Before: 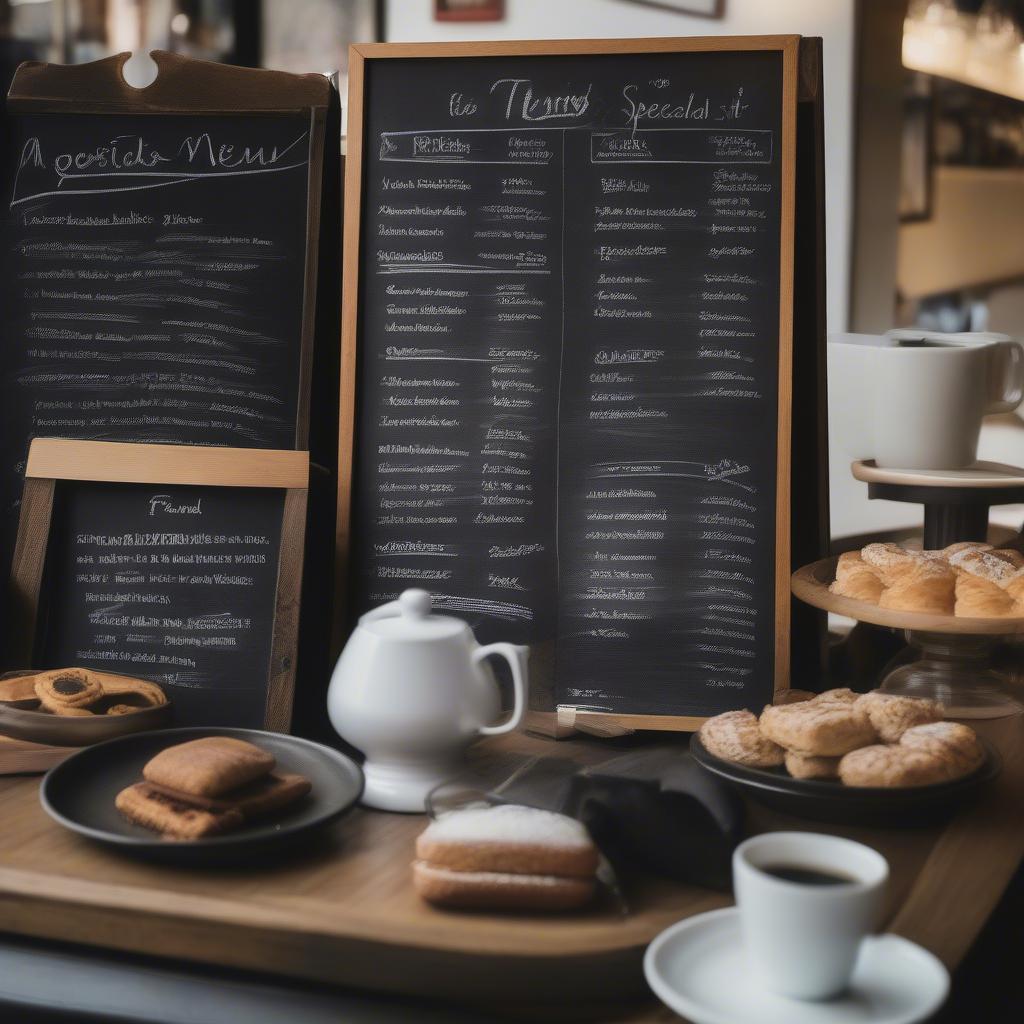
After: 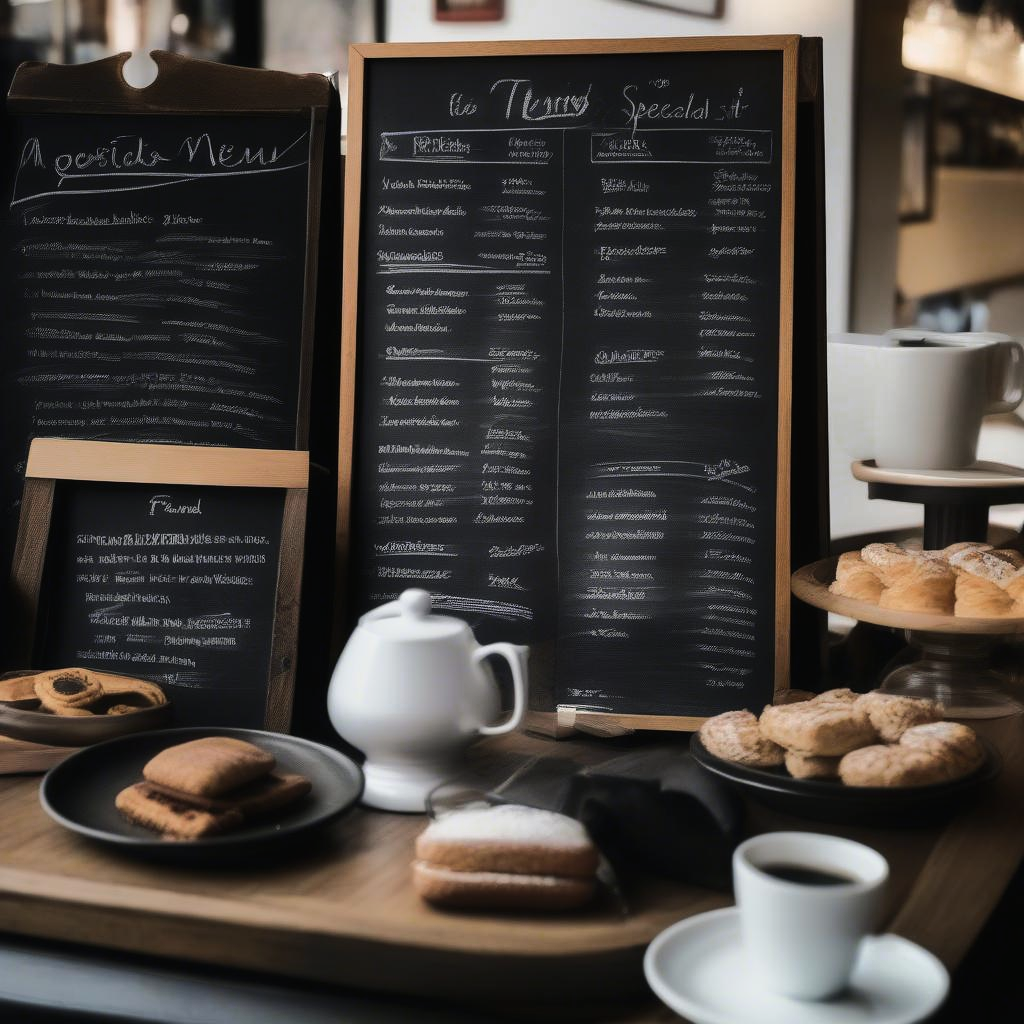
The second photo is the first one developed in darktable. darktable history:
color balance rgb: shadows lift › chroma 1.036%, shadows lift › hue 214.91°, perceptual saturation grading › global saturation 0.136%
color zones: curves: ch0 [(0, 0.5) (0.143, 0.5) (0.286, 0.456) (0.429, 0.5) (0.571, 0.5) (0.714, 0.5) (0.857, 0.5) (1, 0.5)]; ch1 [(0, 0.5) (0.143, 0.5) (0.286, 0.422) (0.429, 0.5) (0.571, 0.5) (0.714, 0.5) (0.857, 0.5) (1, 0.5)]
tone curve: curves: ch0 [(0.003, 0) (0.066, 0.023) (0.154, 0.082) (0.281, 0.221) (0.405, 0.389) (0.517, 0.553) (0.716, 0.743) (0.822, 0.882) (1, 1)]; ch1 [(0, 0) (0.164, 0.115) (0.337, 0.332) (0.39, 0.398) (0.464, 0.461) (0.501, 0.5) (0.521, 0.526) (0.571, 0.606) (0.656, 0.677) (0.723, 0.731) (0.811, 0.796) (1, 1)]; ch2 [(0, 0) (0.337, 0.382) (0.464, 0.476) (0.501, 0.502) (0.527, 0.54) (0.556, 0.567) (0.575, 0.606) (0.659, 0.736) (1, 1)]
